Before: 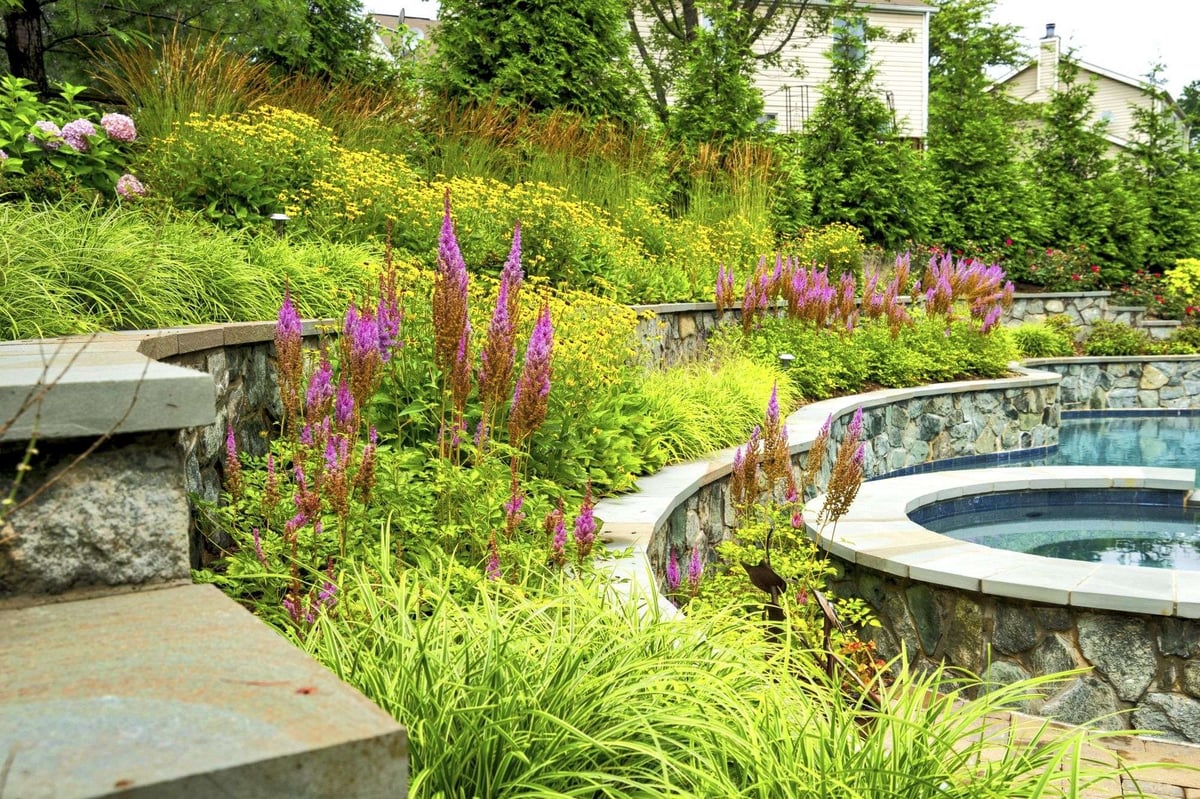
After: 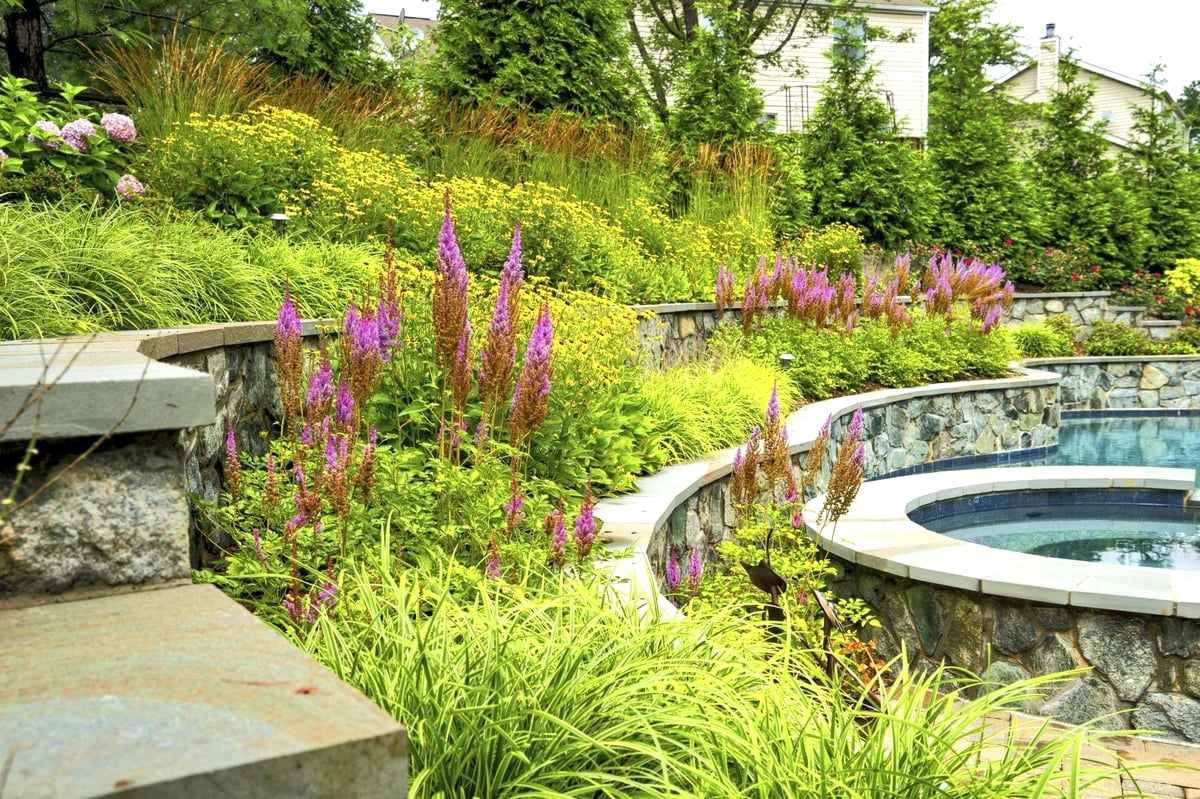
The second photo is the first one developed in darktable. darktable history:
exposure: exposure 0.15 EV, compensate highlight preservation false
color contrast: green-magenta contrast 0.96
